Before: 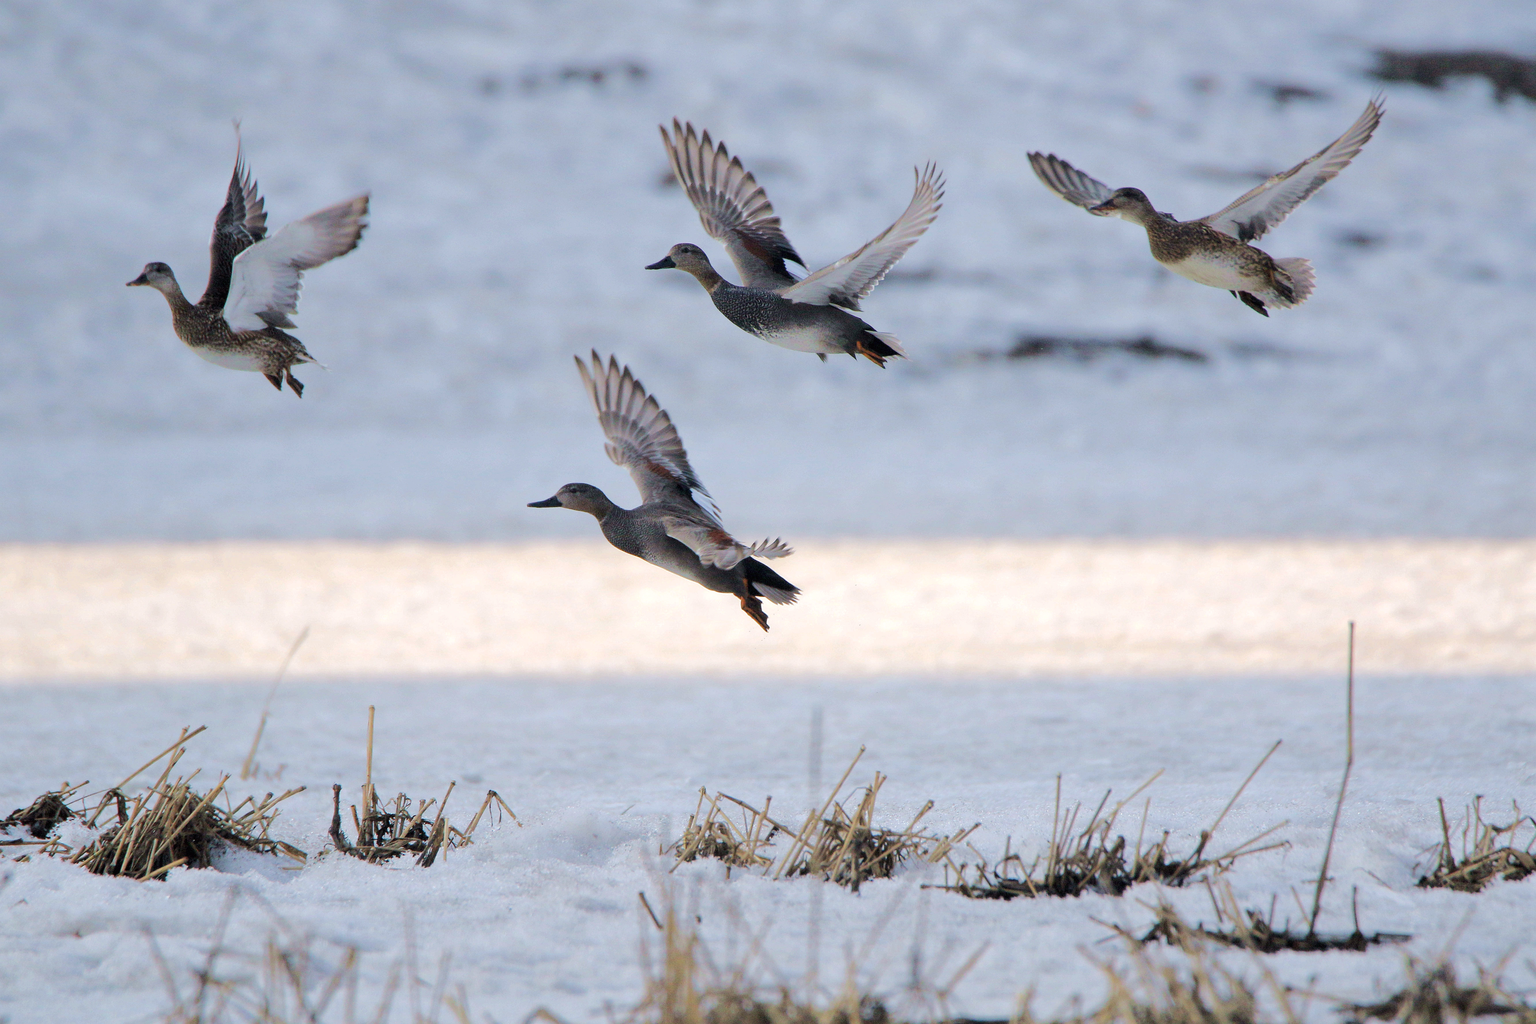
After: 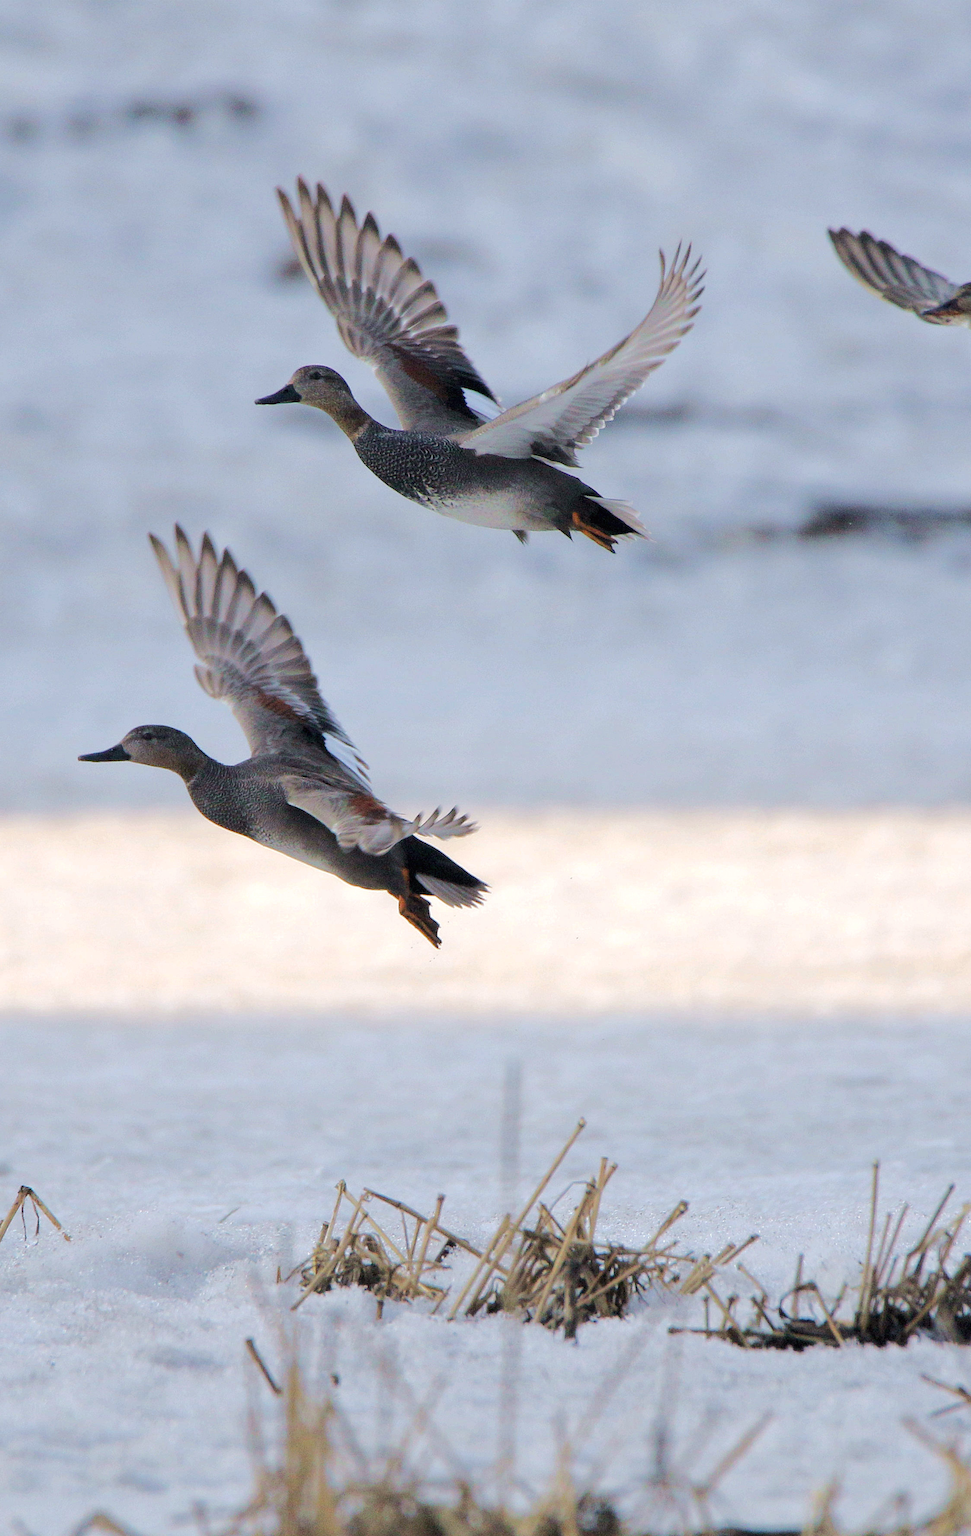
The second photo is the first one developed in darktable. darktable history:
crop: left 30.948%, right 26.904%
